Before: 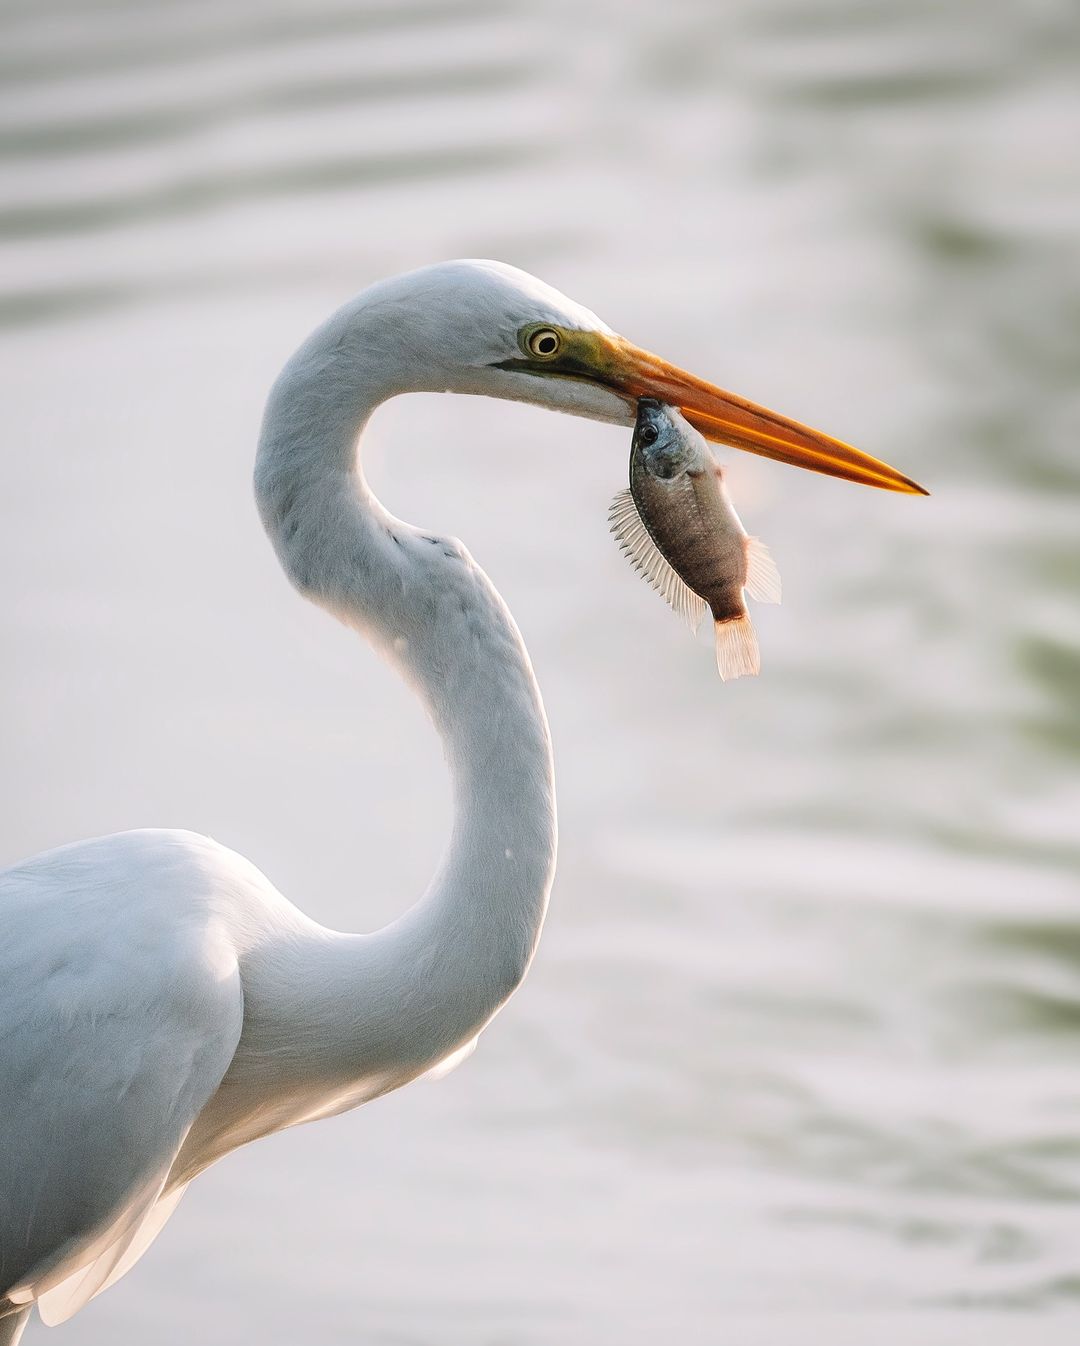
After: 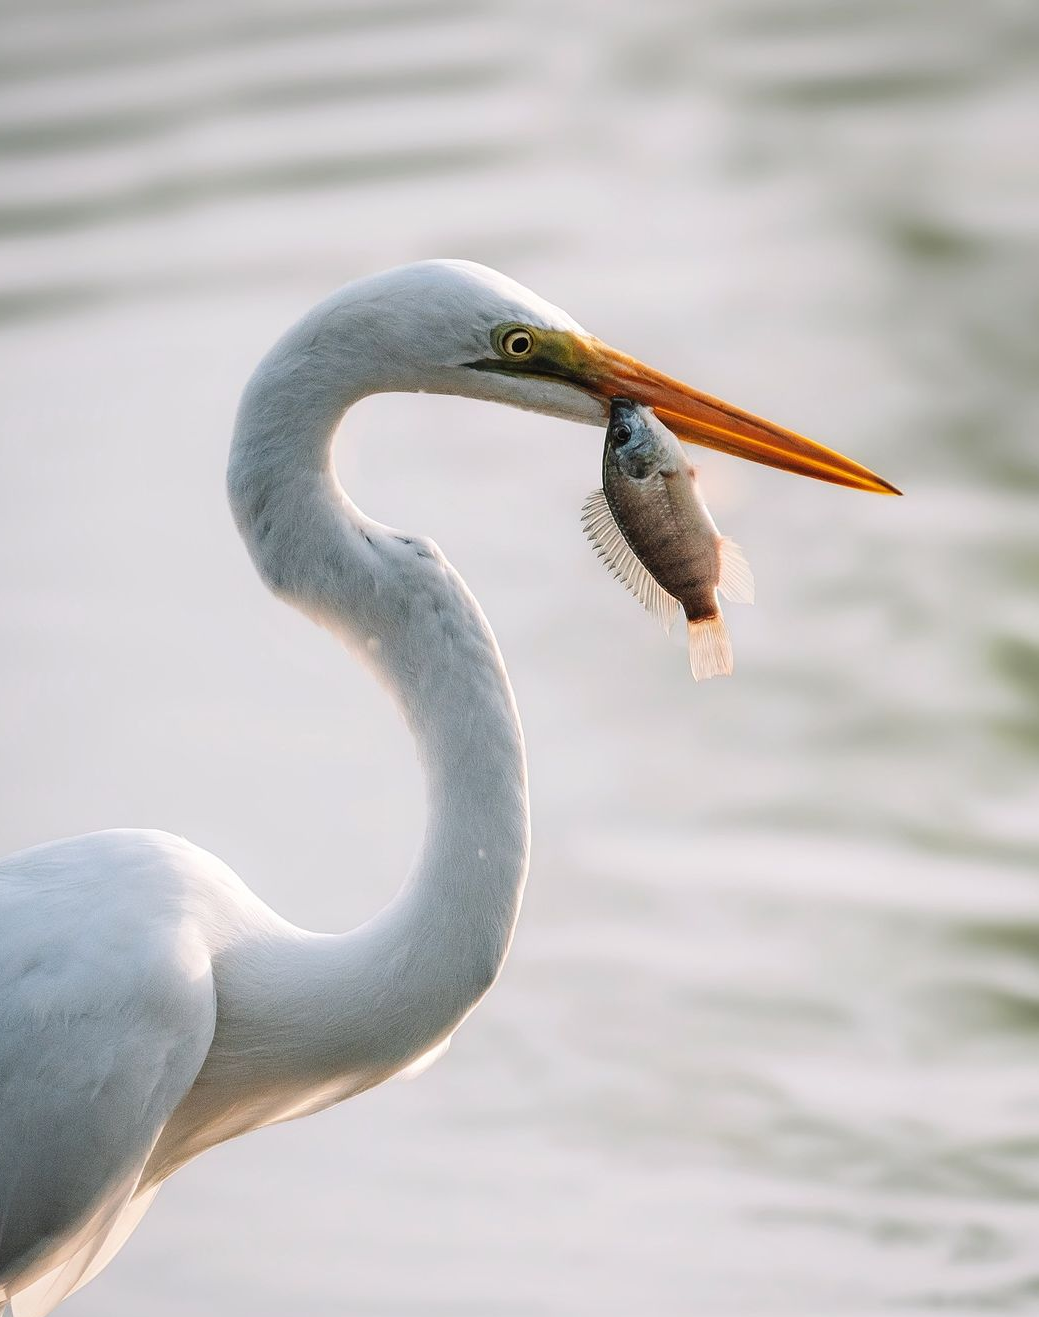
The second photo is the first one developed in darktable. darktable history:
crop and rotate: left 2.658%, right 1.113%, bottom 2.132%
